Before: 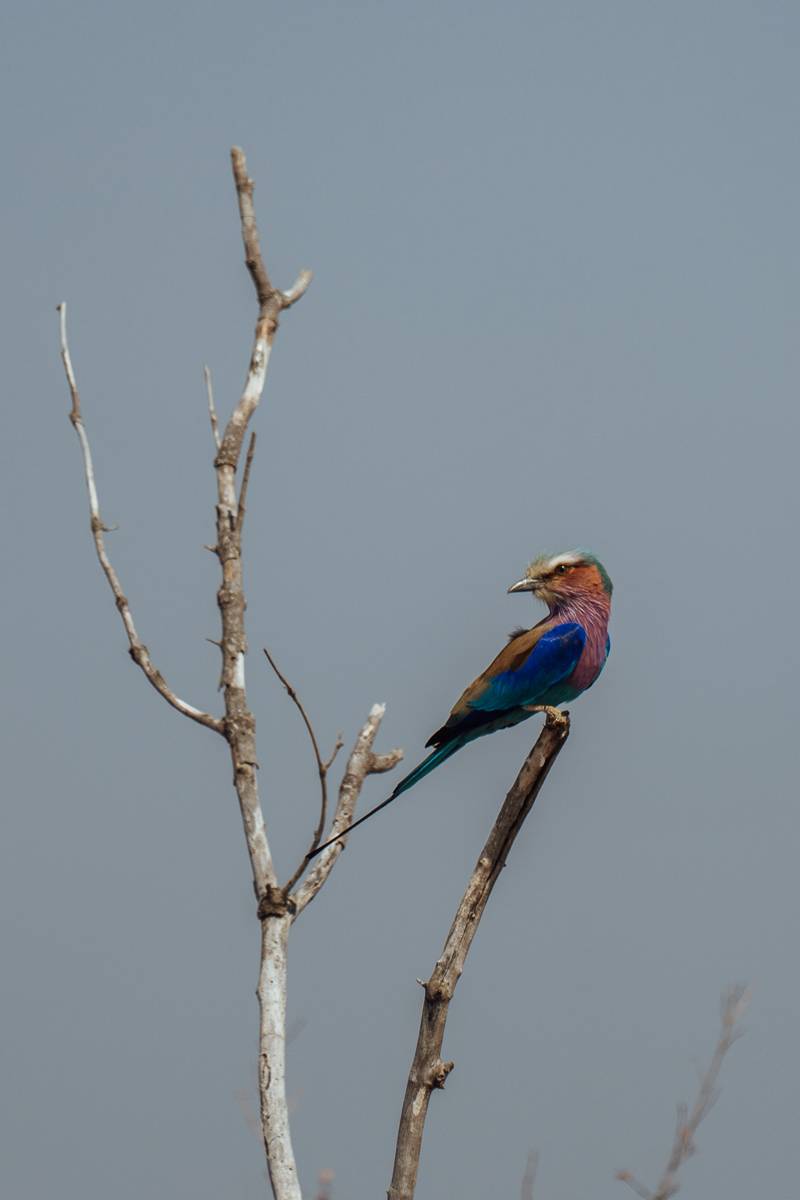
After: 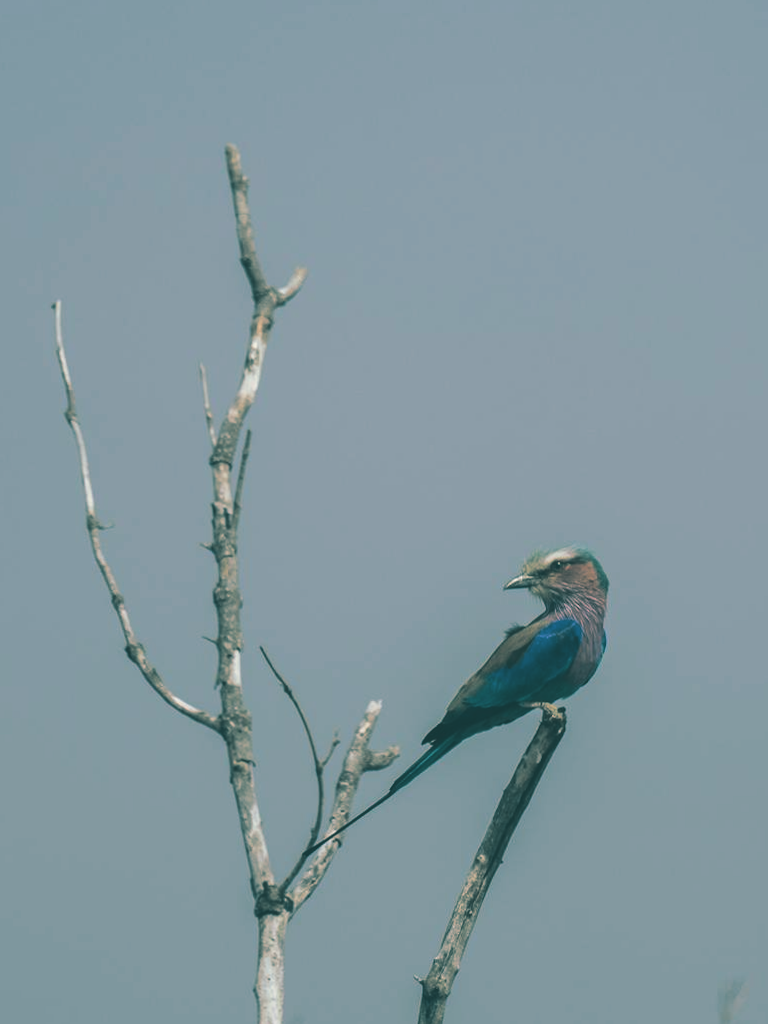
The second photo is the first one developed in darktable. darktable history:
exposure: black level correction -0.028, compensate highlight preservation false
crop and rotate: angle 0.2°, left 0.275%, right 3.127%, bottom 14.18%
split-toning: shadows › hue 186.43°, highlights › hue 49.29°, compress 30.29%
